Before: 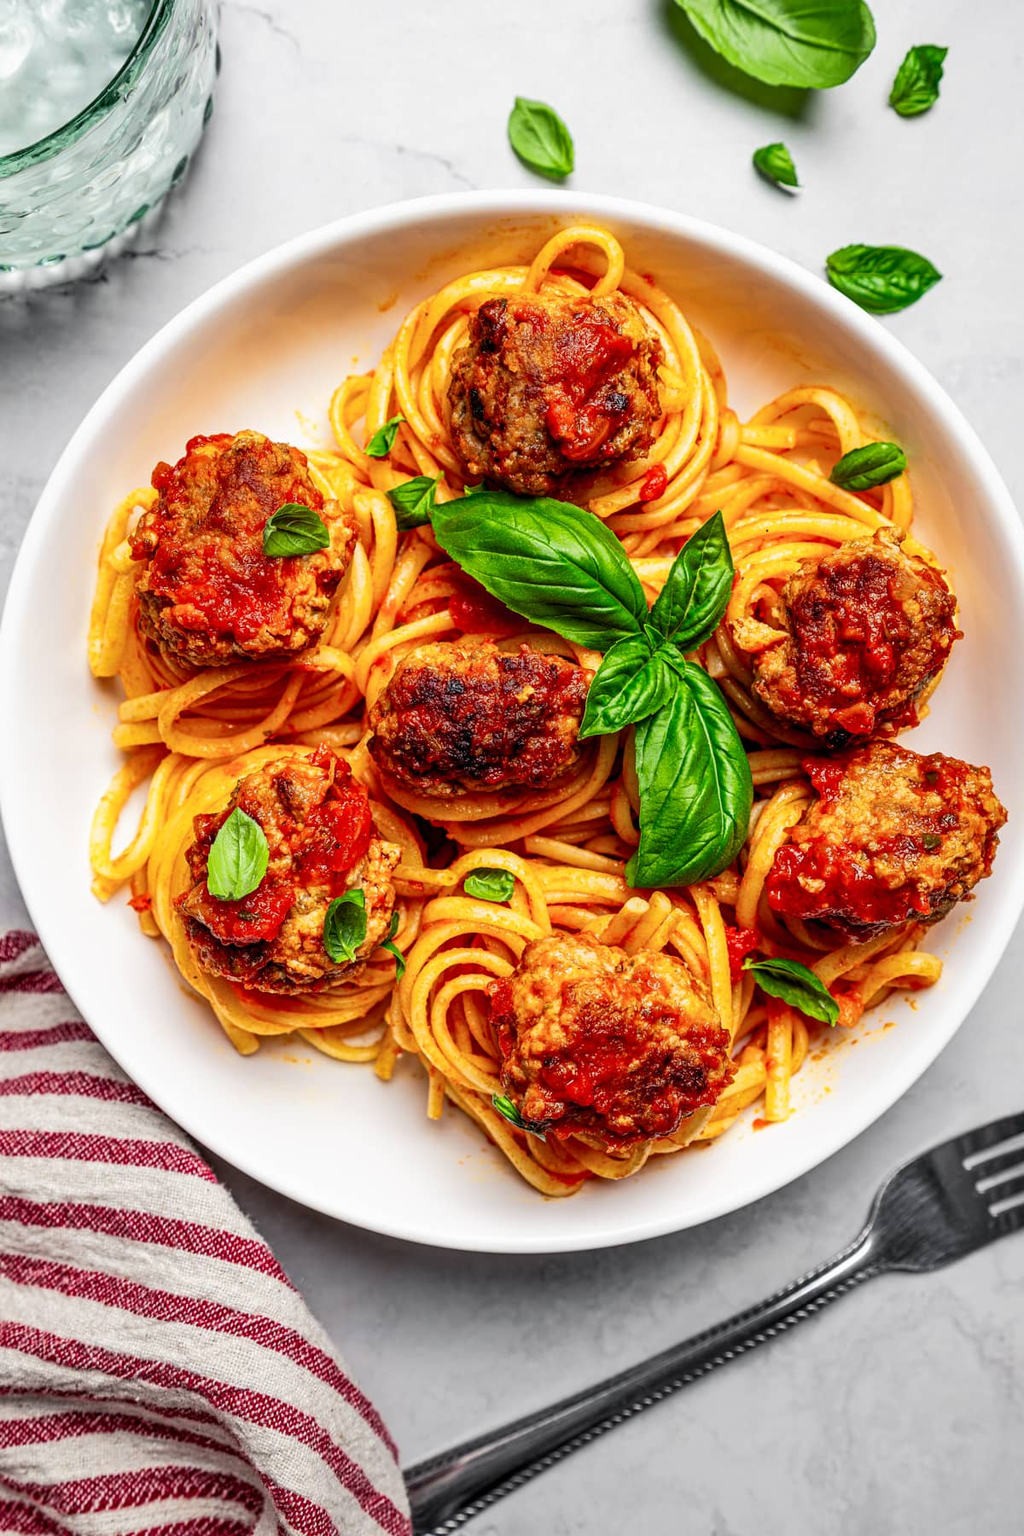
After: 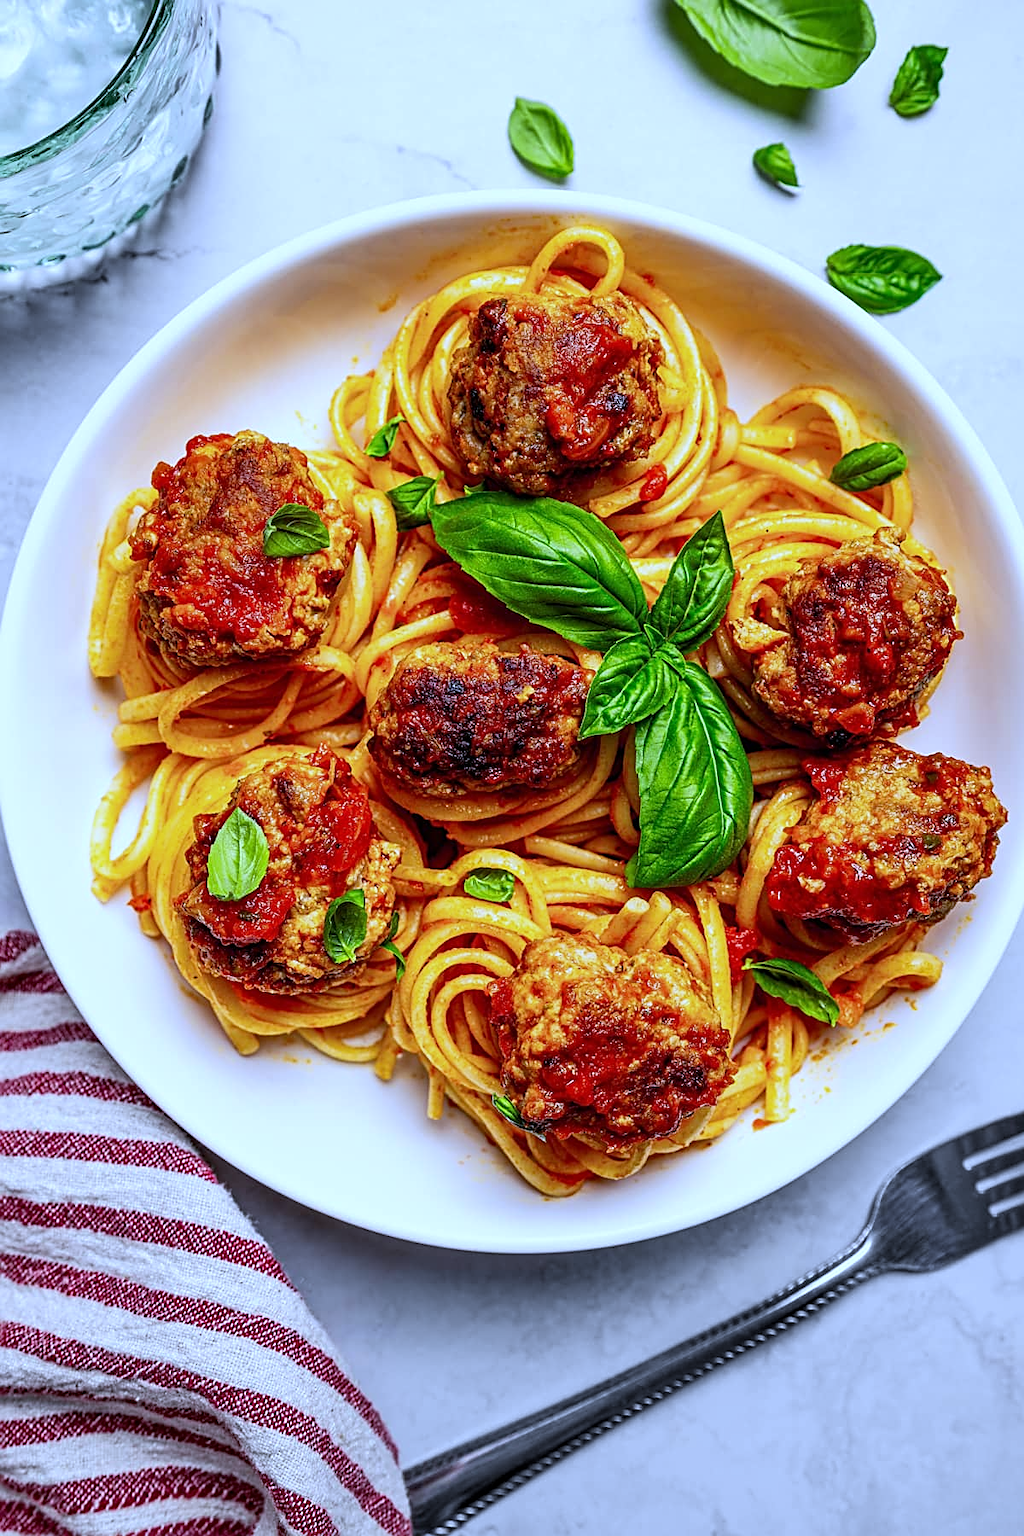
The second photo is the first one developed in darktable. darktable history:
white balance: red 0.871, blue 1.249
sharpen: on, module defaults
exposure: compensate highlight preservation false
